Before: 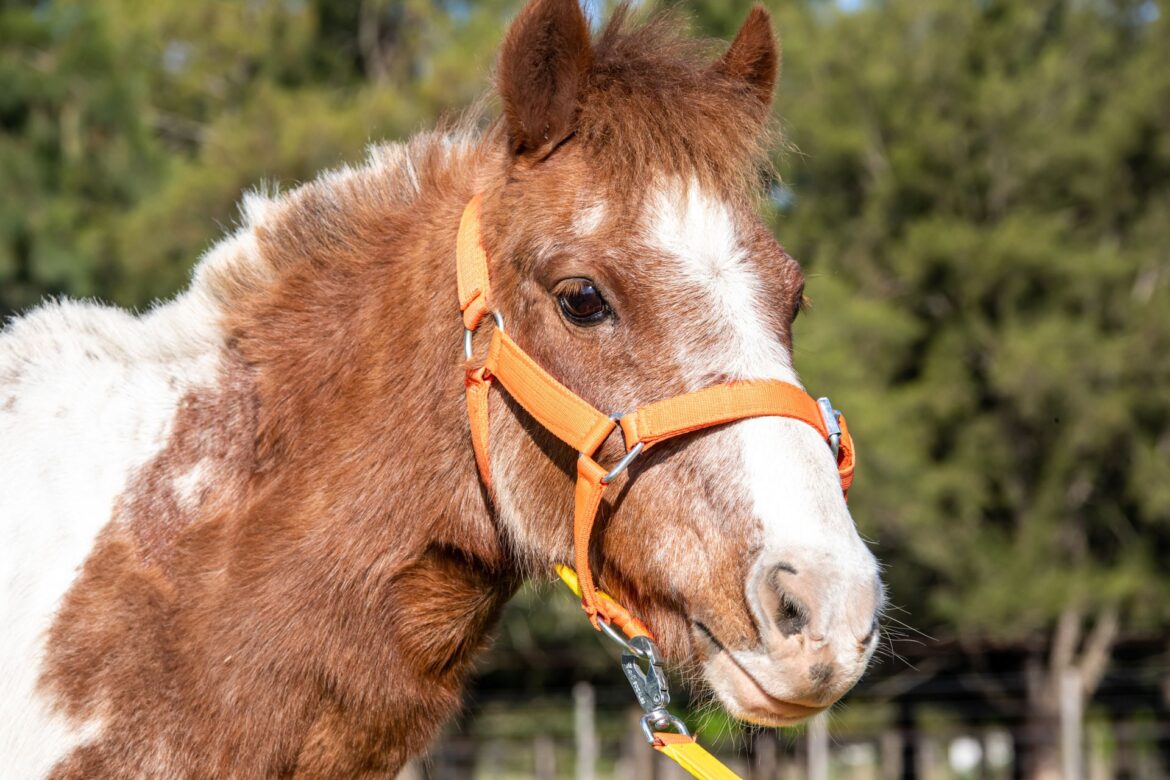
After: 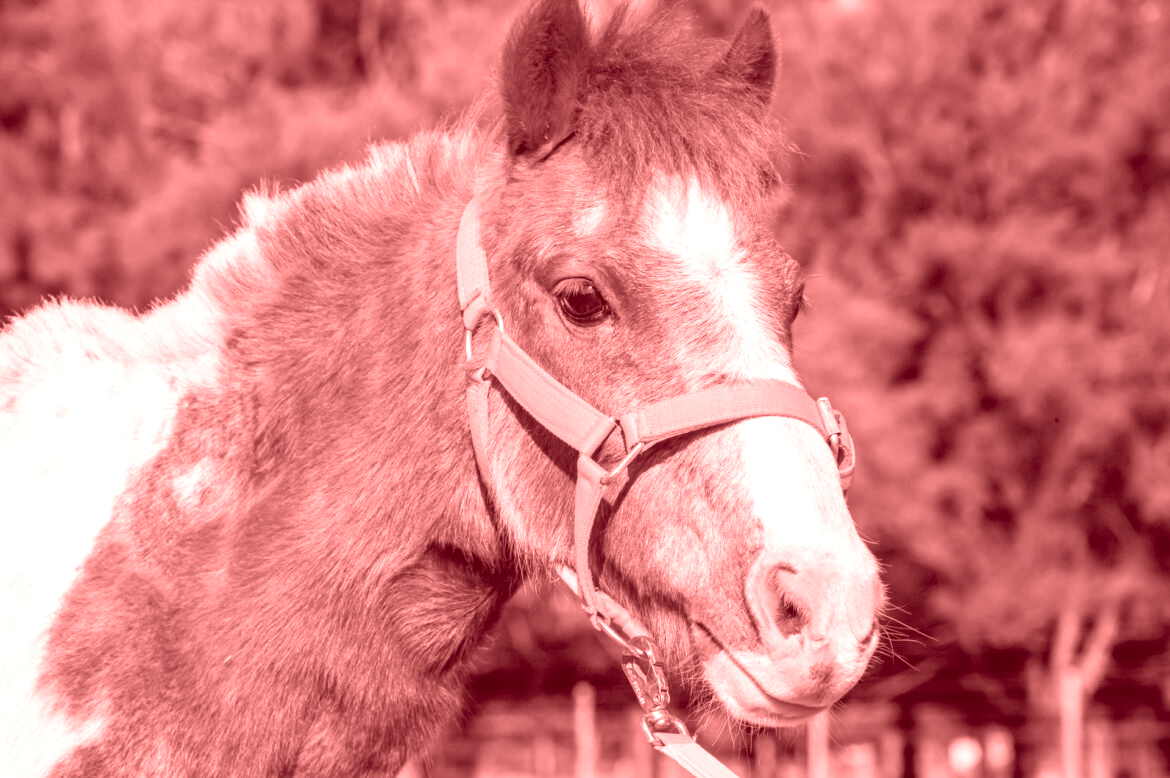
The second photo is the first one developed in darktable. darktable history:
crop: top 0.05%, bottom 0.098%
colorize: saturation 60%, source mix 100%
